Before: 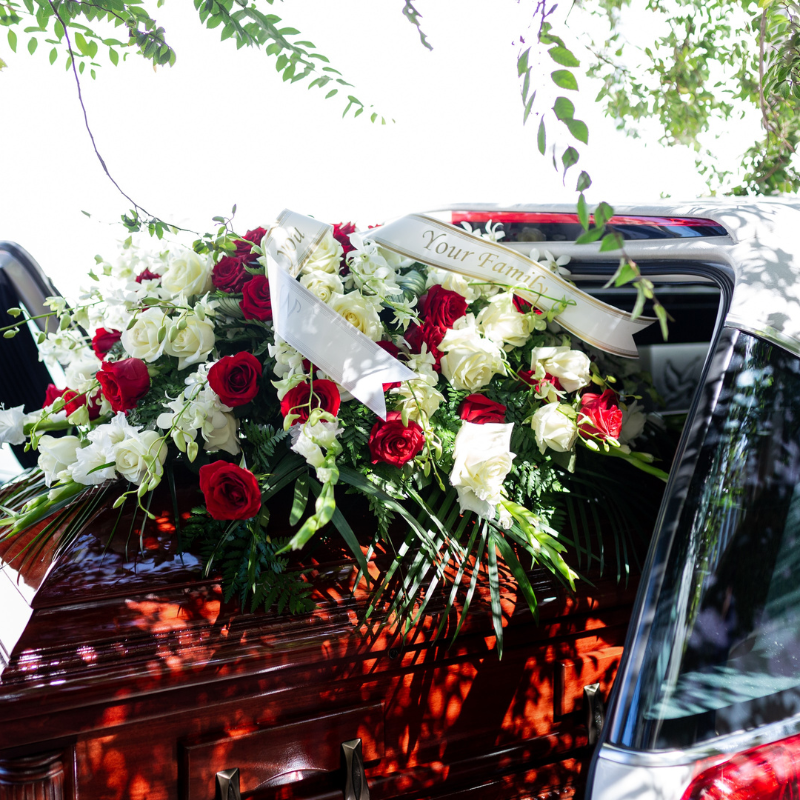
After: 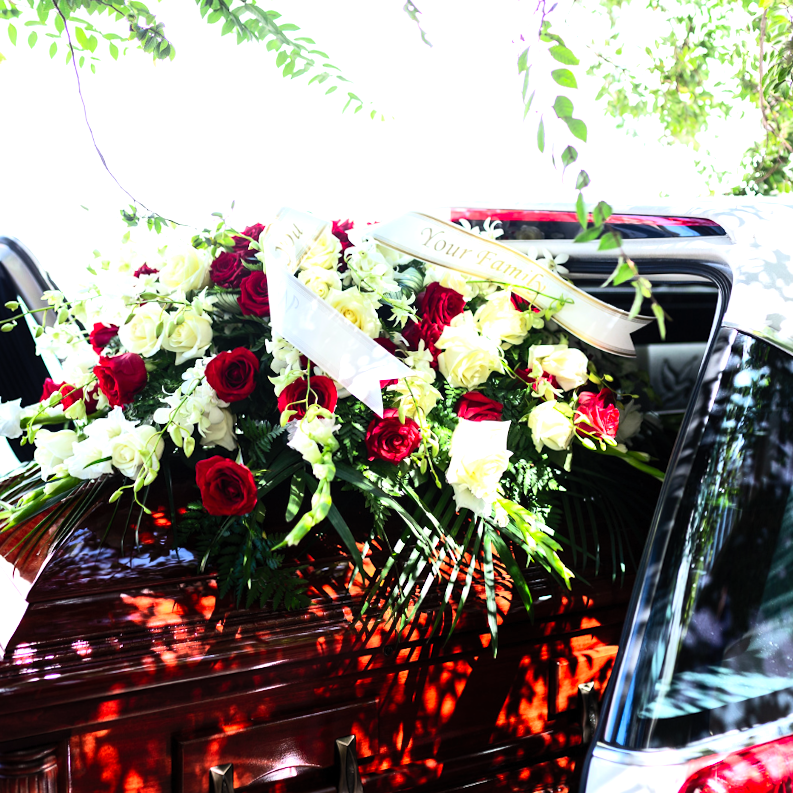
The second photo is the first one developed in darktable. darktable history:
contrast brightness saturation: contrast 0.2, brightness 0.16, saturation 0.22
tone equalizer: -8 EV -0.75 EV, -7 EV -0.7 EV, -6 EV -0.6 EV, -5 EV -0.4 EV, -3 EV 0.4 EV, -2 EV 0.6 EV, -1 EV 0.7 EV, +0 EV 0.75 EV, edges refinement/feathering 500, mask exposure compensation -1.57 EV, preserve details no
crop and rotate: angle -0.5°
